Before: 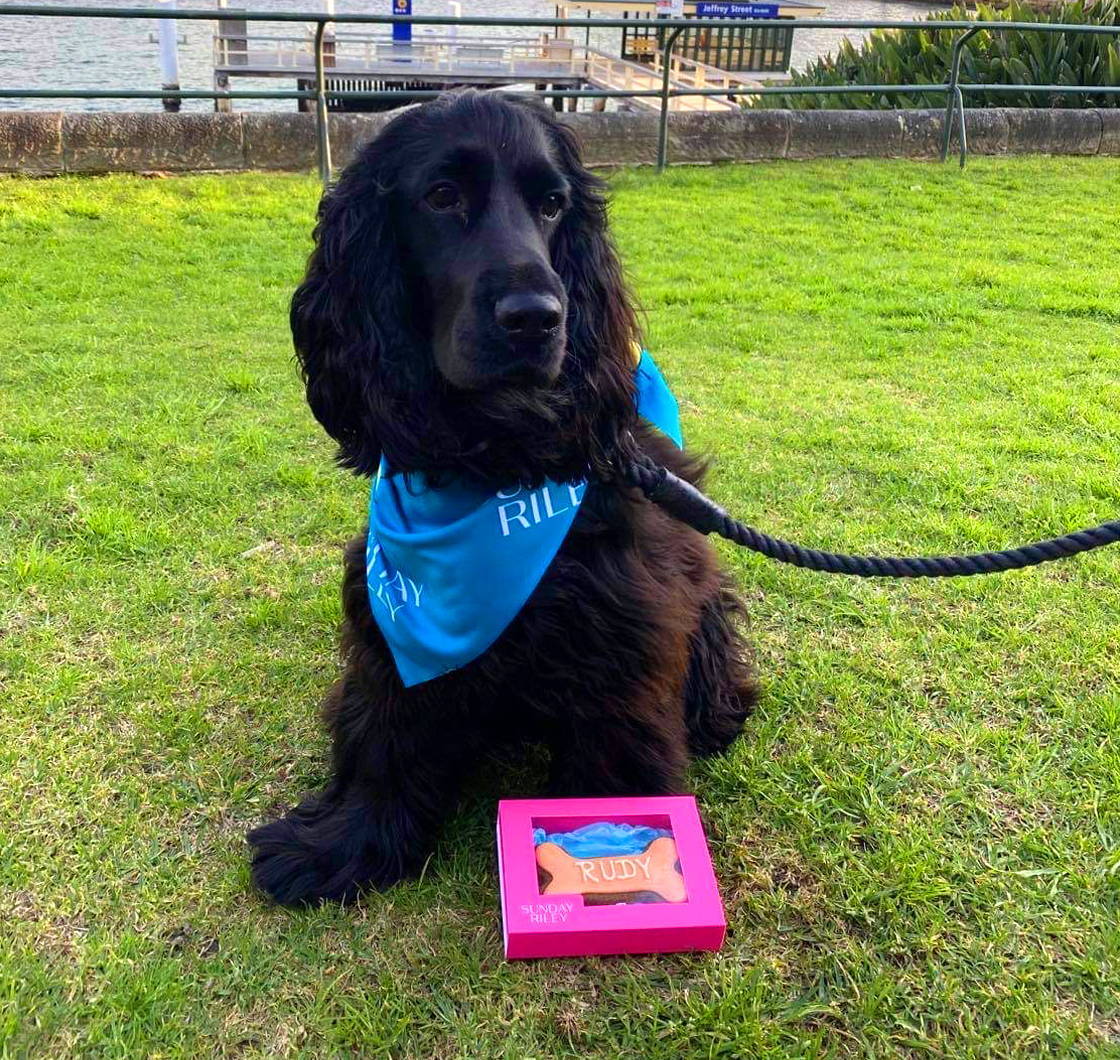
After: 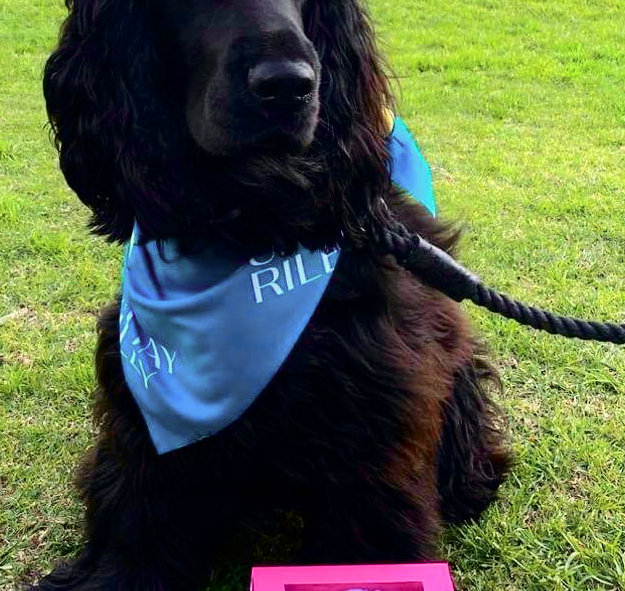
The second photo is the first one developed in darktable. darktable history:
crop and rotate: left 22.13%, top 22.054%, right 22.026%, bottom 22.102%
tone curve: curves: ch0 [(0.003, 0) (0.066, 0.031) (0.163, 0.112) (0.264, 0.238) (0.395, 0.408) (0.517, 0.56) (0.684, 0.734) (0.791, 0.814) (1, 1)]; ch1 [(0, 0) (0.164, 0.115) (0.337, 0.332) (0.39, 0.398) (0.464, 0.461) (0.501, 0.5) (0.507, 0.5) (0.534, 0.532) (0.577, 0.59) (0.652, 0.681) (0.733, 0.749) (0.811, 0.796) (1, 1)]; ch2 [(0, 0) (0.337, 0.382) (0.464, 0.476) (0.501, 0.5) (0.527, 0.54) (0.551, 0.565) (0.6, 0.59) (0.687, 0.675) (1, 1)], color space Lab, independent channels, preserve colors none
